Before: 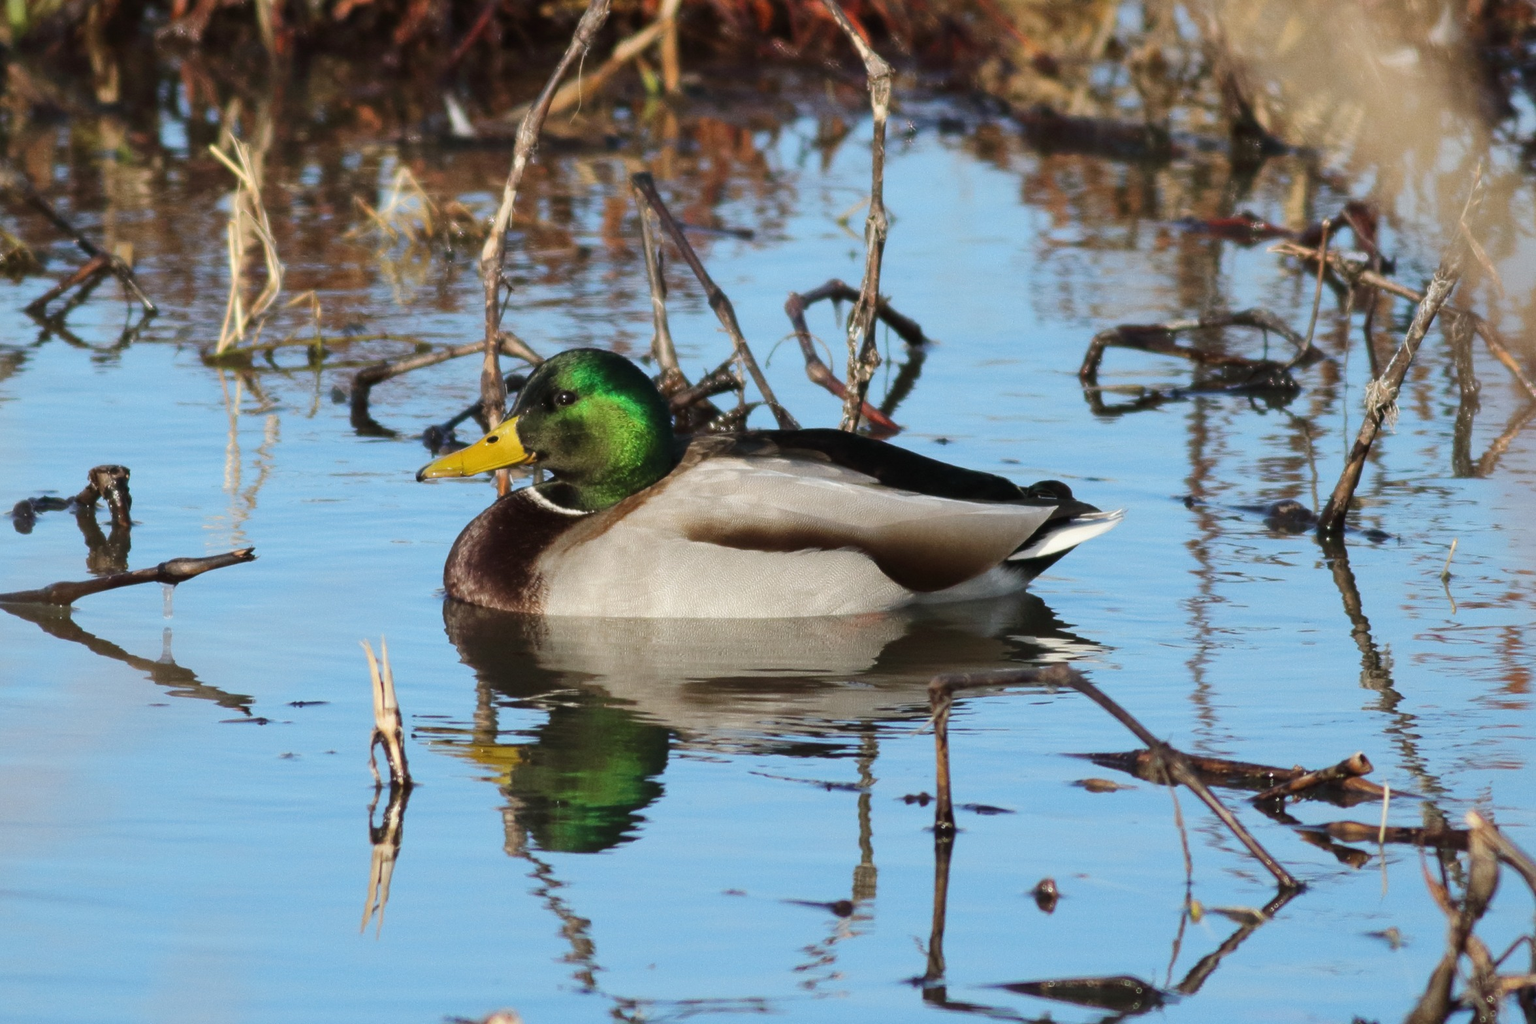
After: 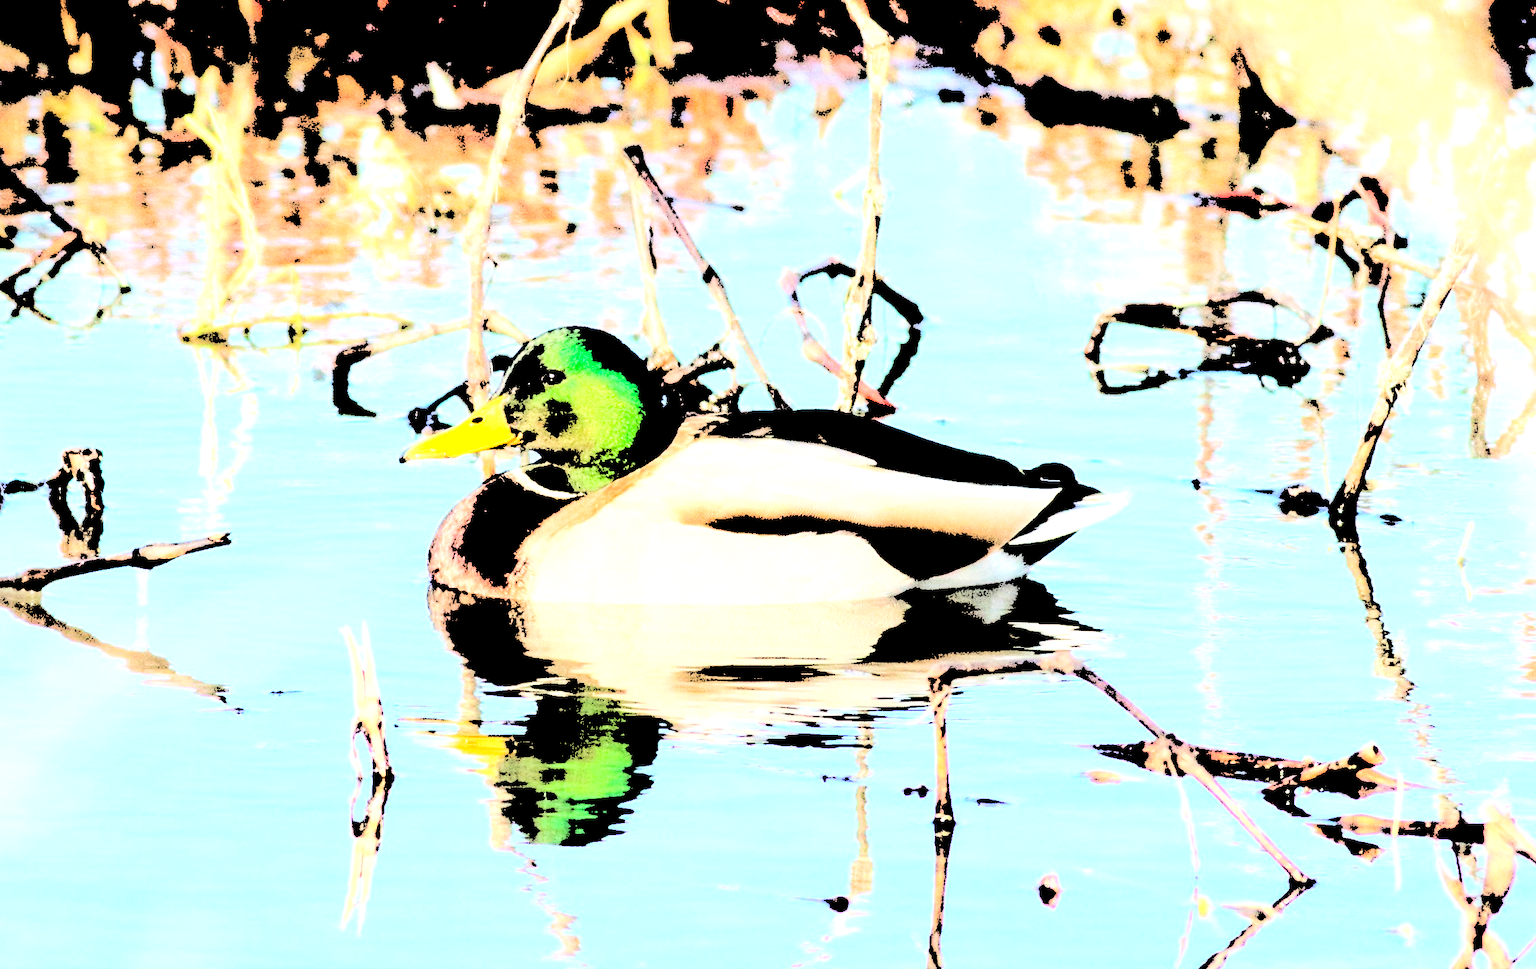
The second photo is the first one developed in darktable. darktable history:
crop: left 1.964%, top 3.251%, right 1.122%, bottom 4.933%
levels: levels [0.246, 0.246, 0.506]
